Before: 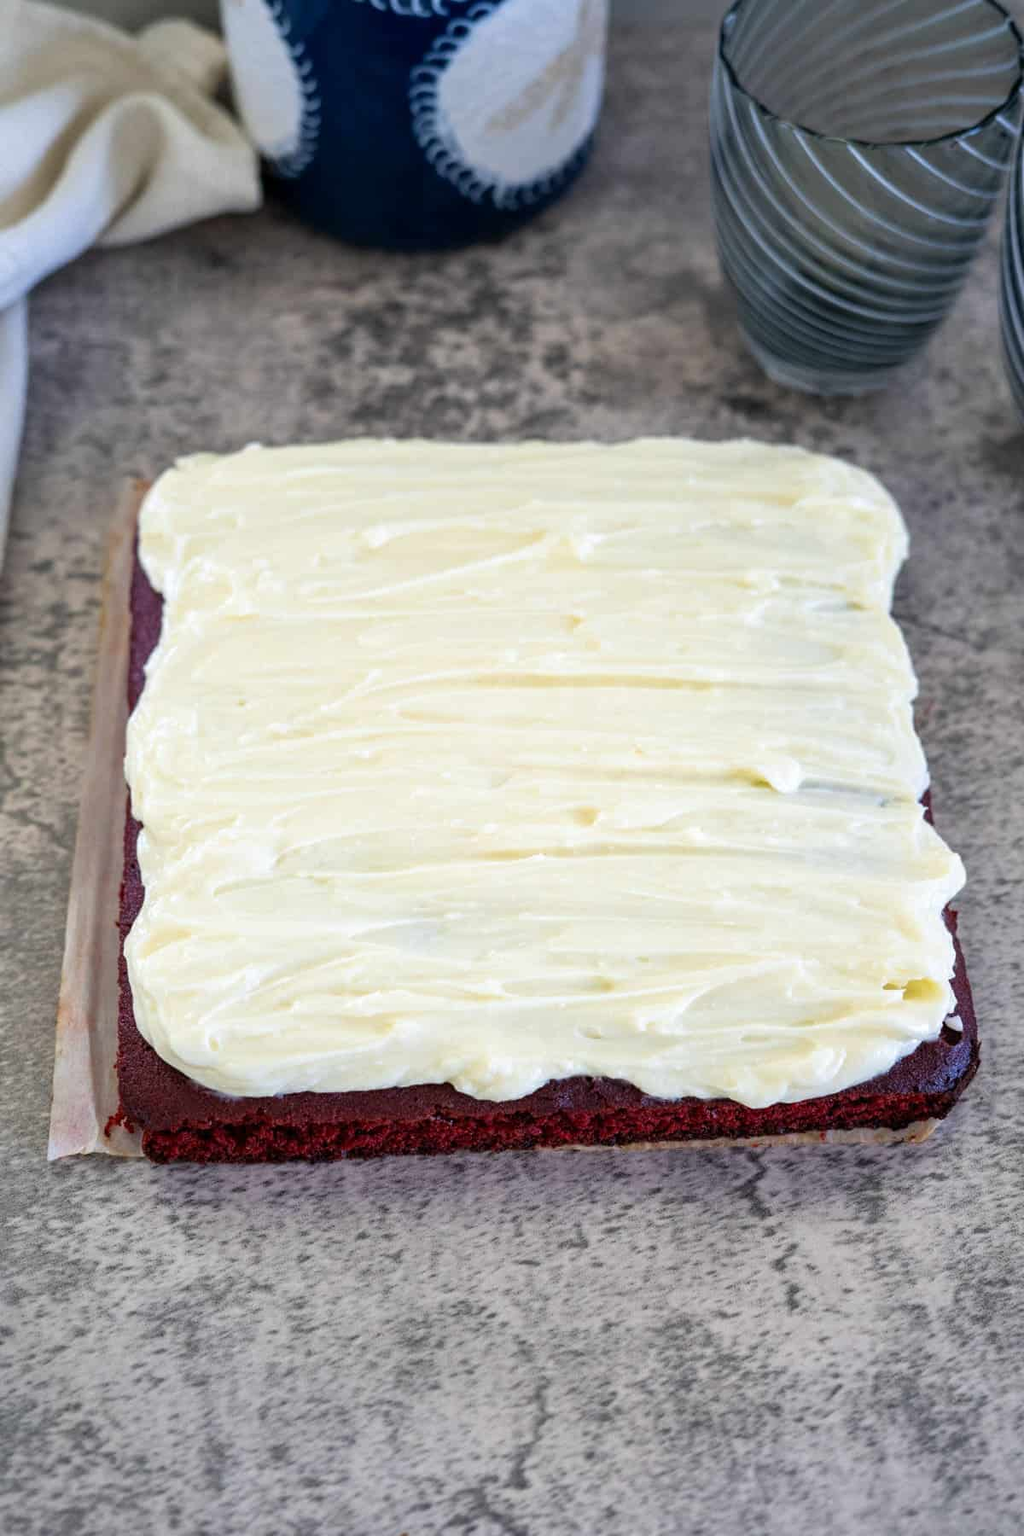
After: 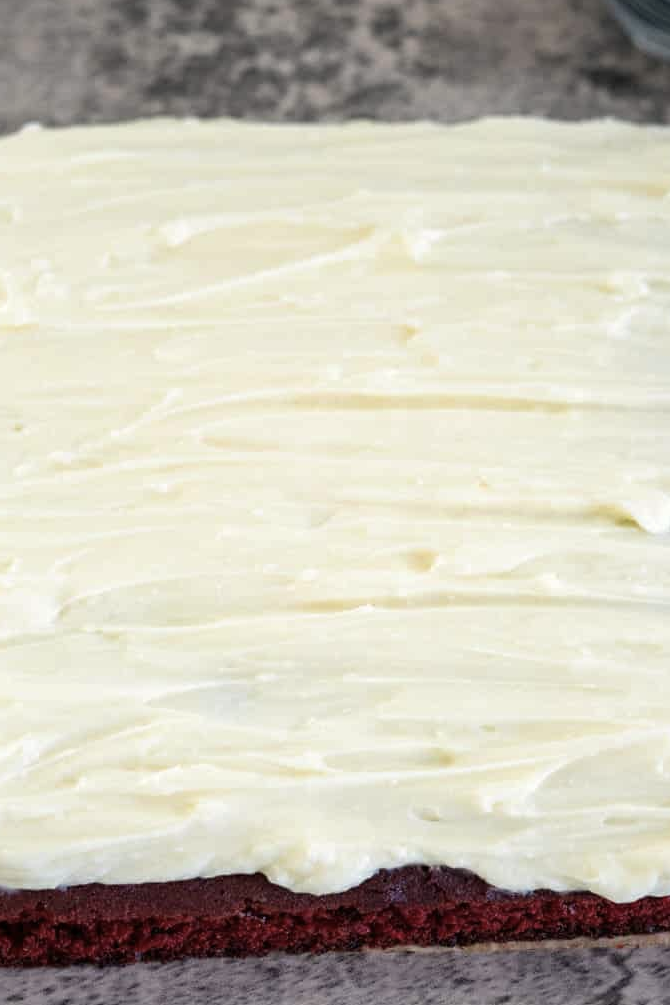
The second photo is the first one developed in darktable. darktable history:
crop and rotate: left 22.13%, top 22.054%, right 22.026%, bottom 22.102%
color balance: input saturation 80.07%
color correction: highlights b* 3
